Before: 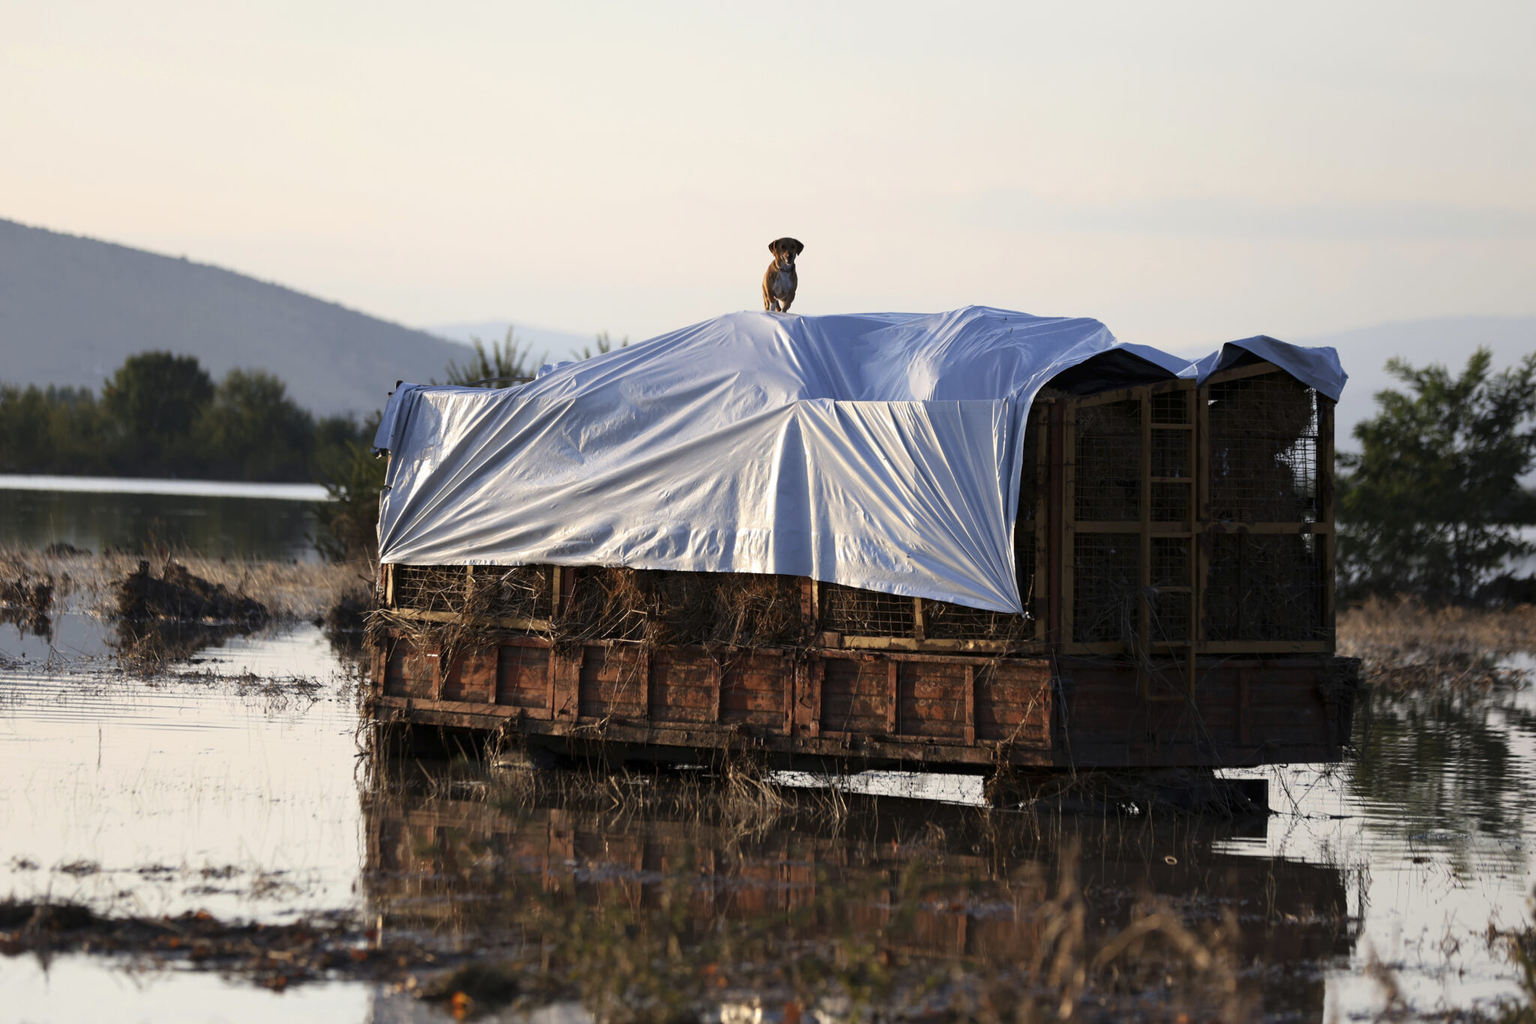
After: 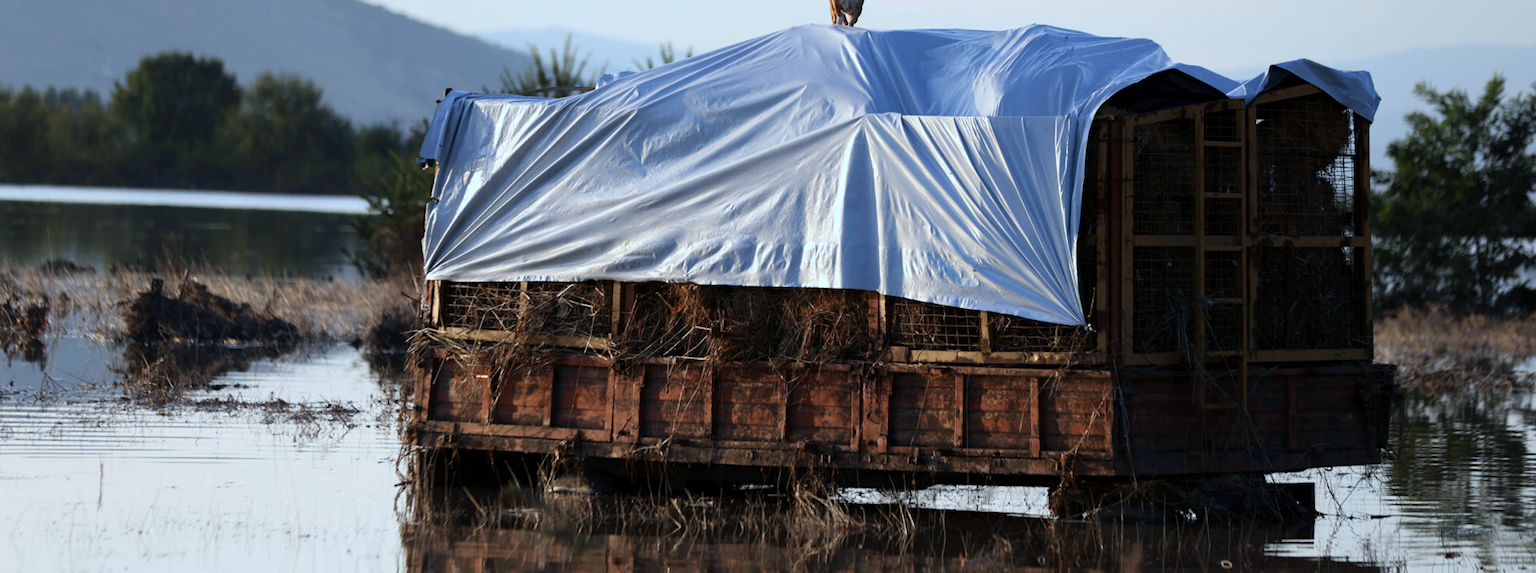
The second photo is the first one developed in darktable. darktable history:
white balance: red 0.924, blue 1.095
rotate and perspective: rotation -0.013°, lens shift (vertical) -0.027, lens shift (horizontal) 0.178, crop left 0.016, crop right 0.989, crop top 0.082, crop bottom 0.918
crop and rotate: top 25.357%, bottom 13.942%
